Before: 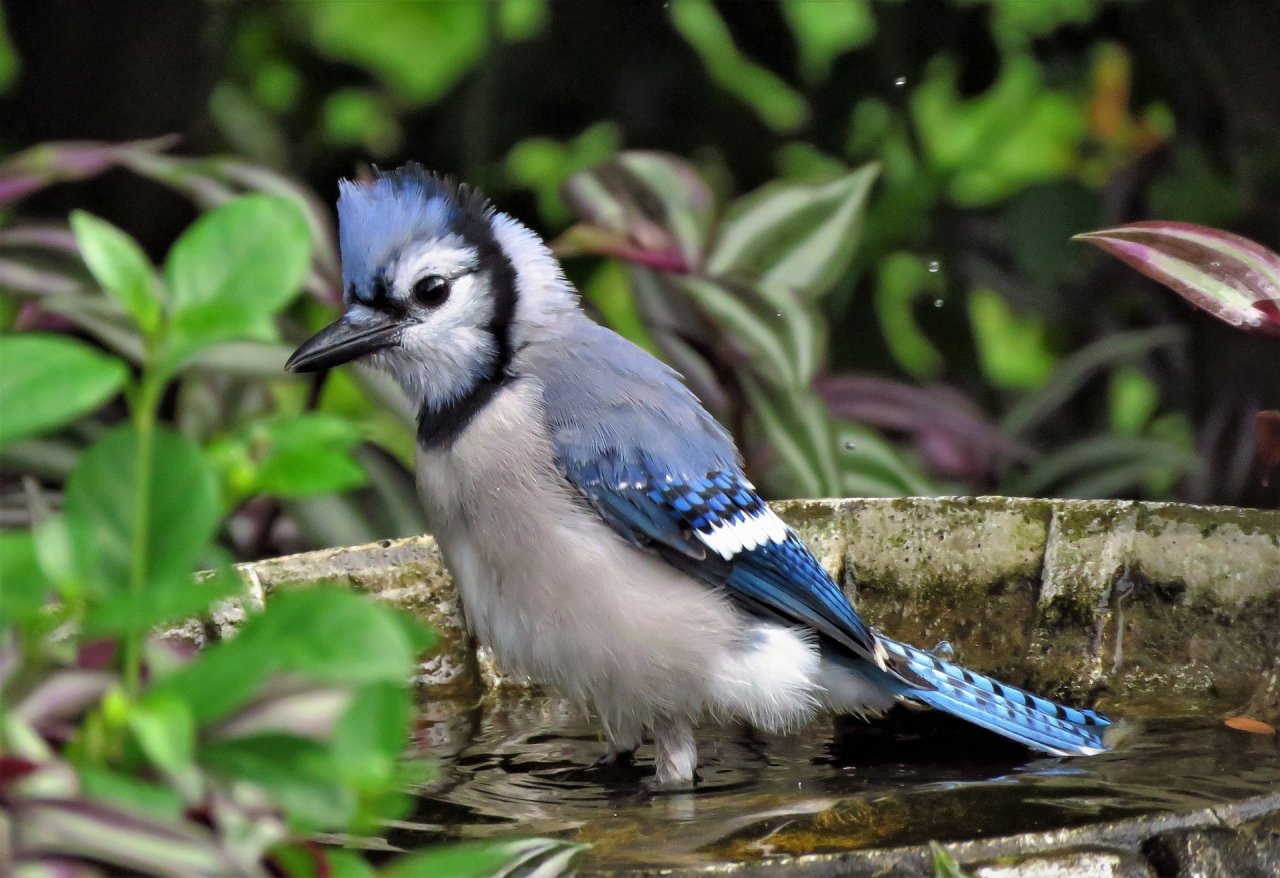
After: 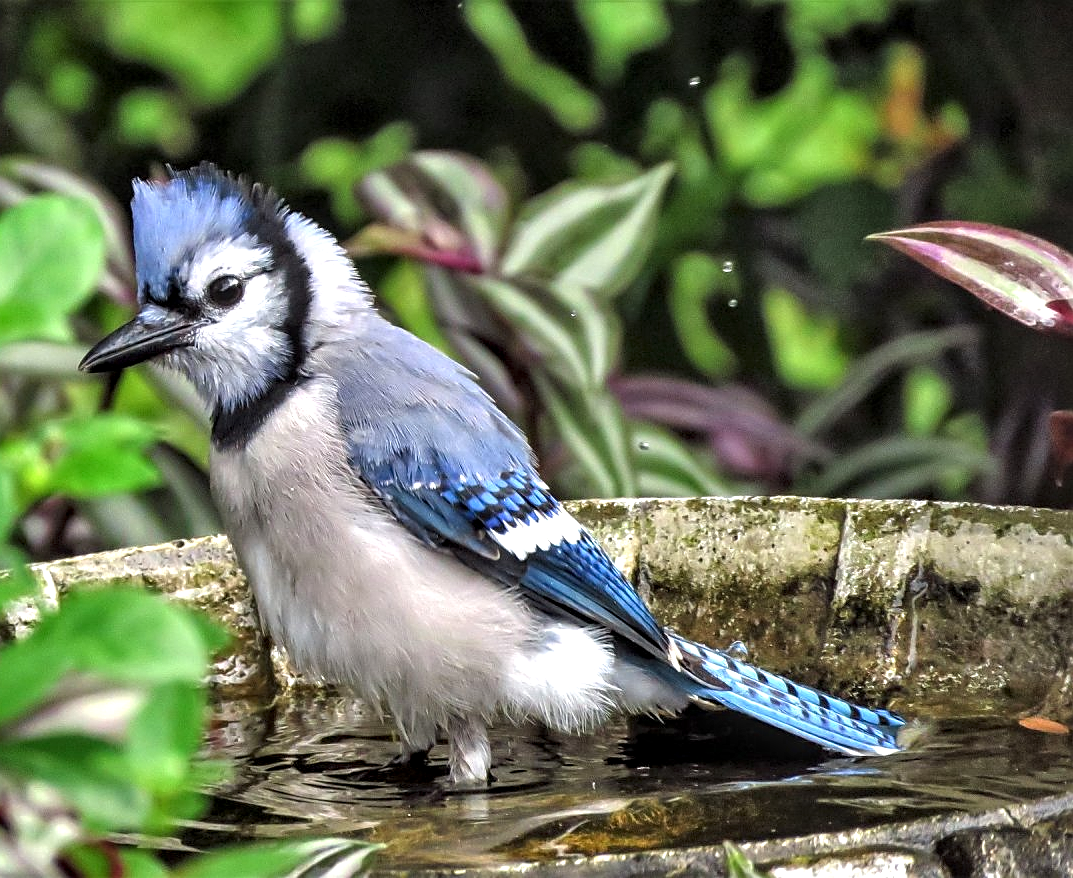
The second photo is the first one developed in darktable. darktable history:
local contrast: detail 140%
exposure: black level correction -0.002, exposure 0.54 EV, compensate highlight preservation false
sharpen: on, module defaults
crop: left 16.145%
